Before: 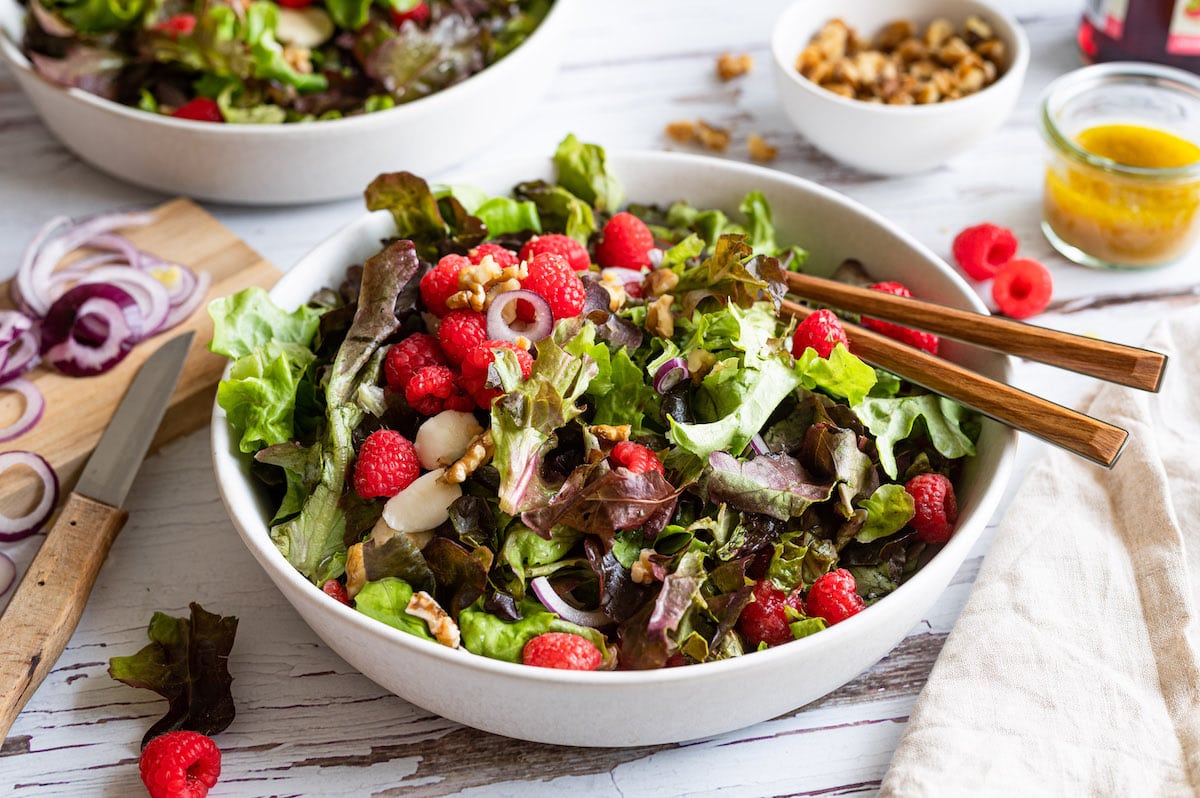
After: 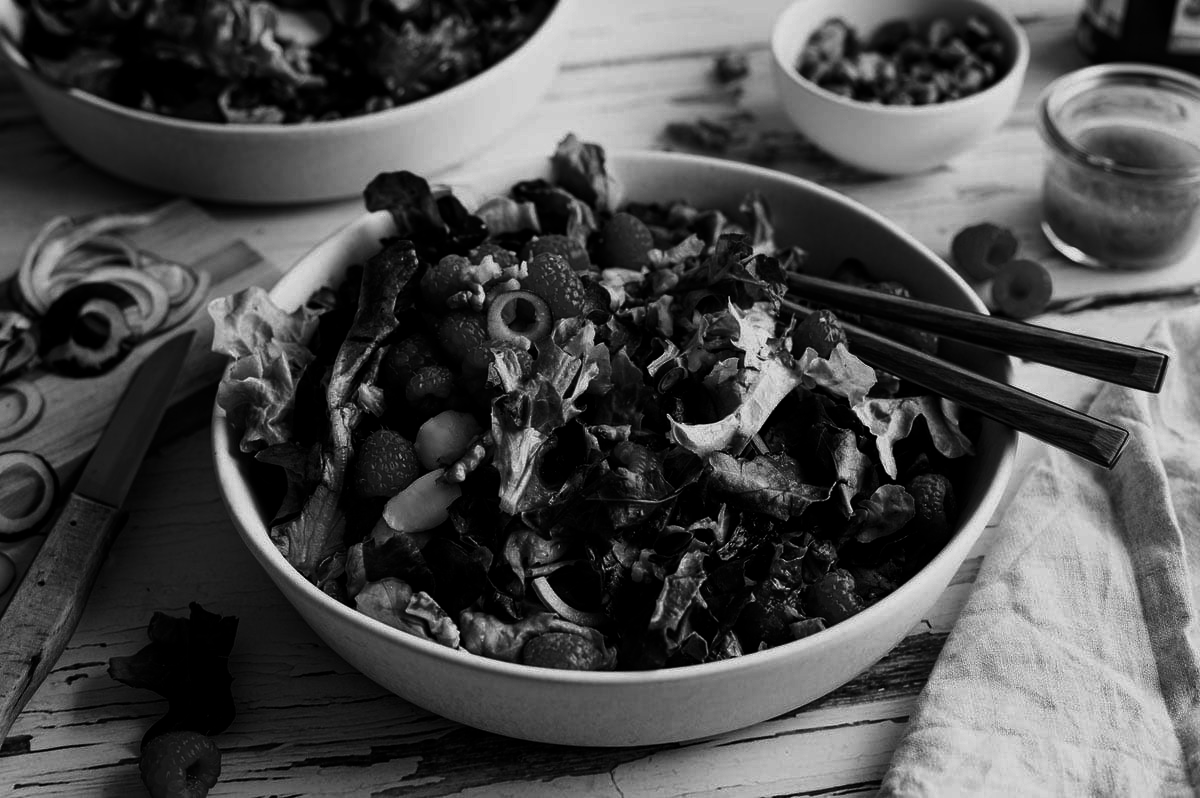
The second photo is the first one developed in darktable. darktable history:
exposure: exposure -0.151 EV, compensate highlight preservation false
contrast brightness saturation: contrast 0.02, brightness -1, saturation -1
